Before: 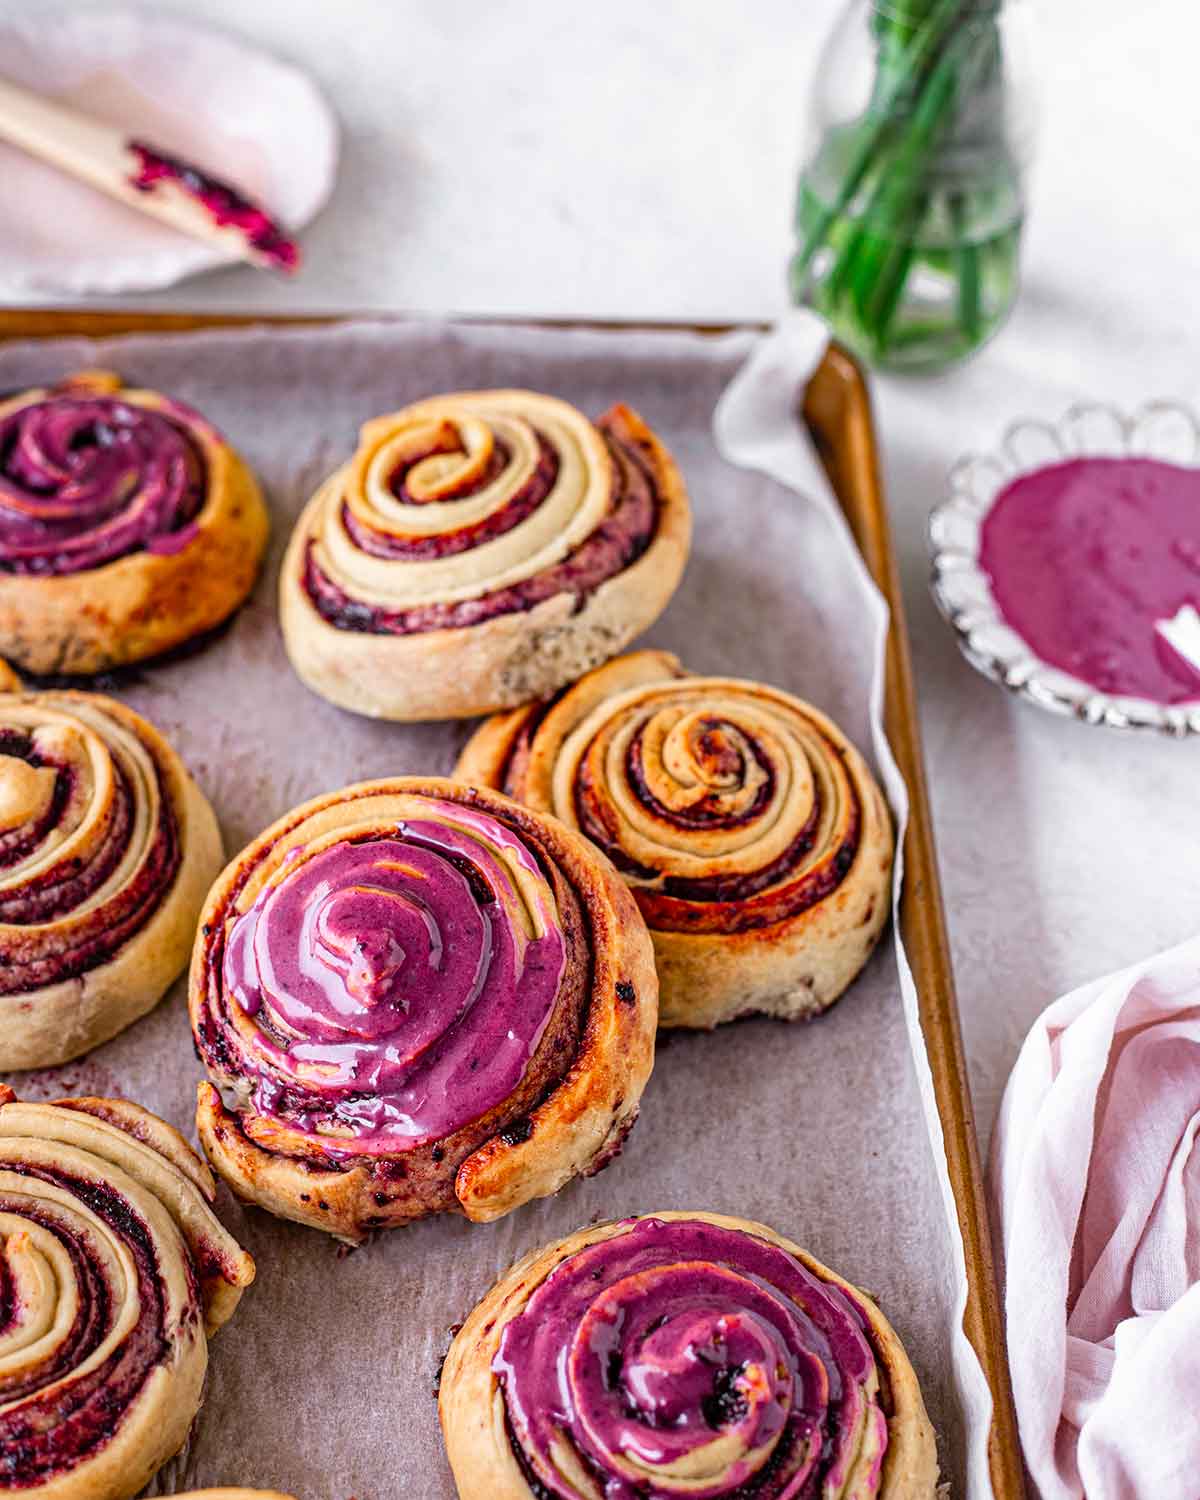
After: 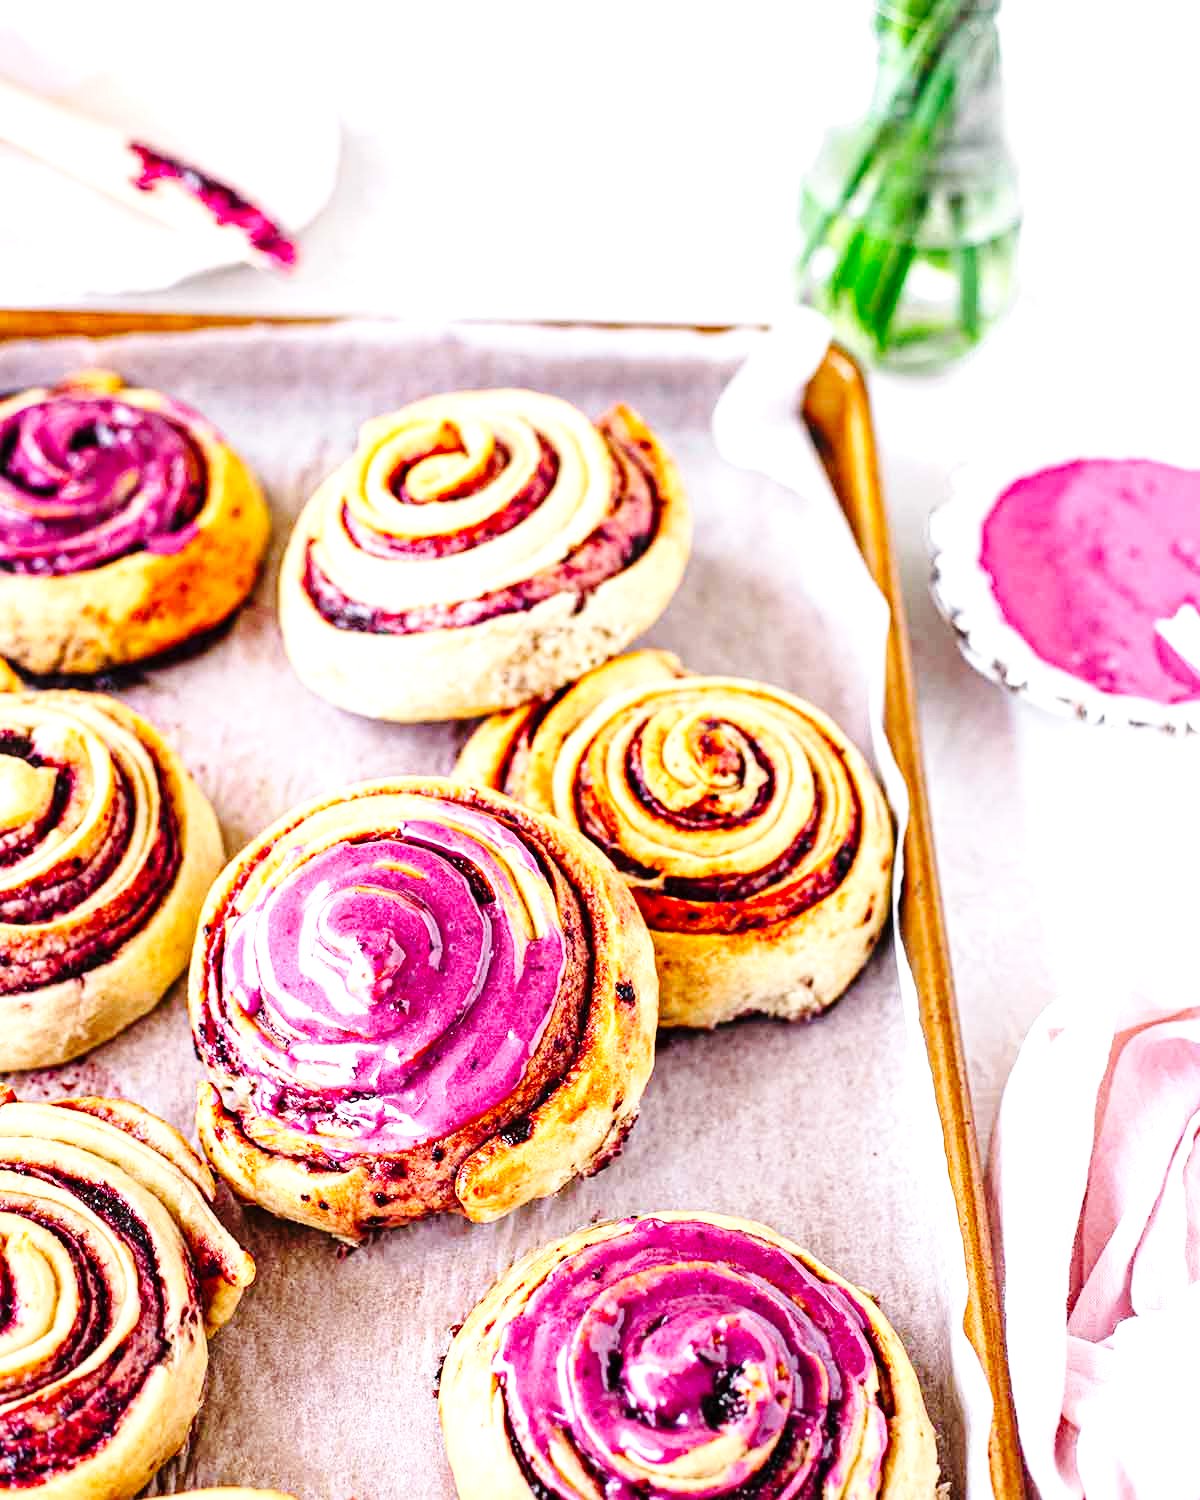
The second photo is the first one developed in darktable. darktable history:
exposure: black level correction 0, exposure 1.1 EV, compensate exposure bias true, compensate highlight preservation false
base curve: curves: ch0 [(0, 0) (0.036, 0.025) (0.121, 0.166) (0.206, 0.329) (0.605, 0.79) (1, 1)], preserve colors none
